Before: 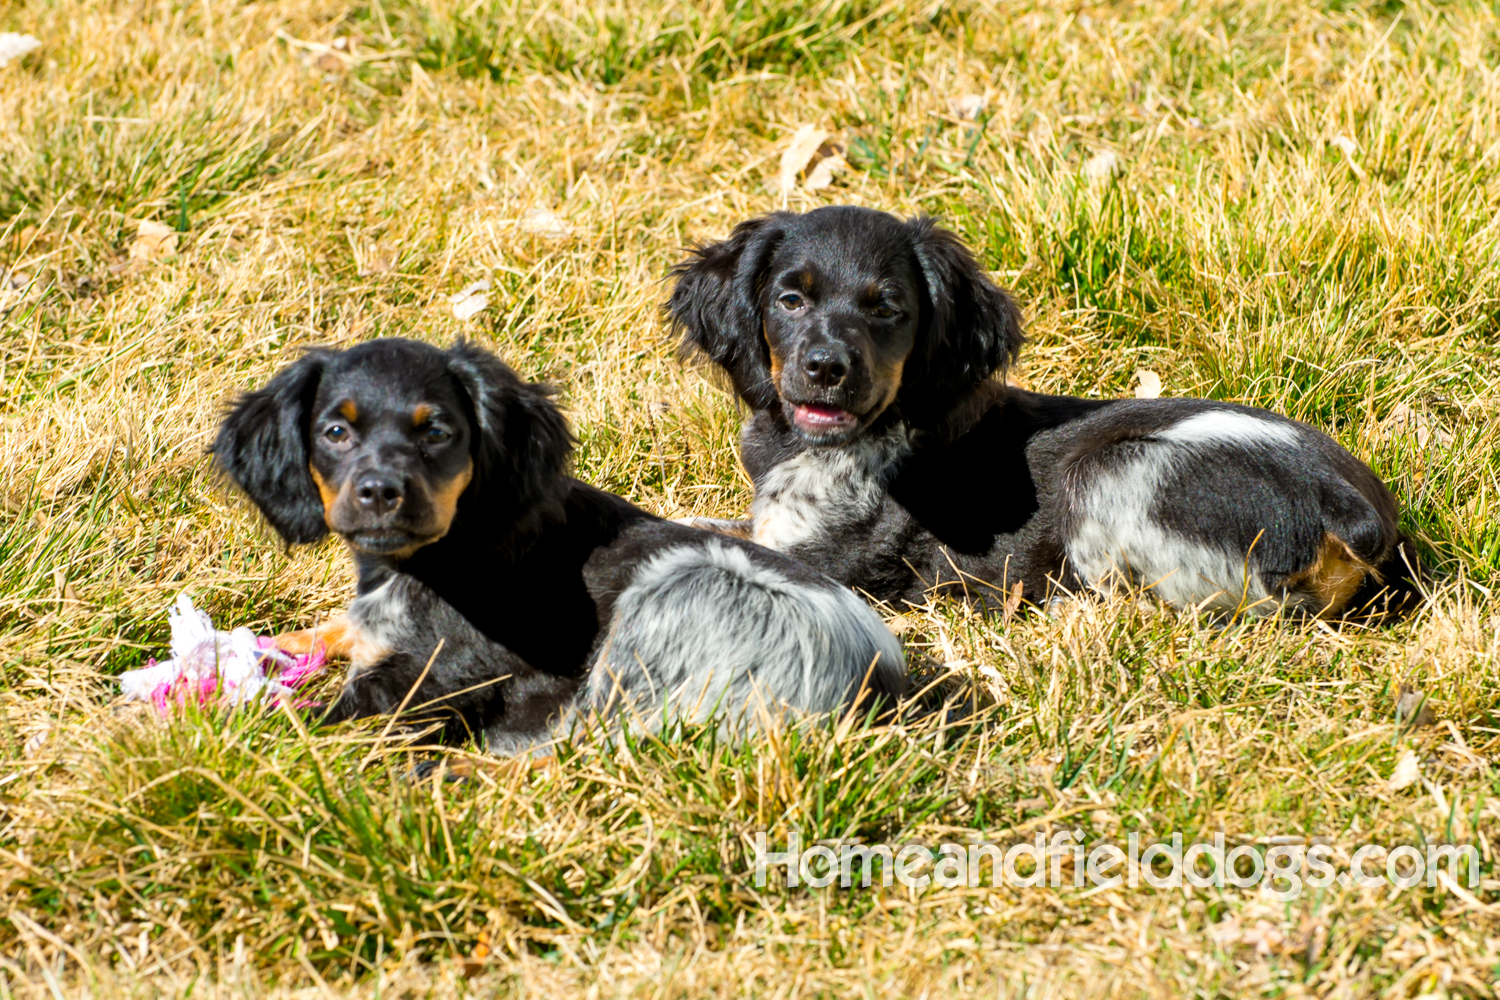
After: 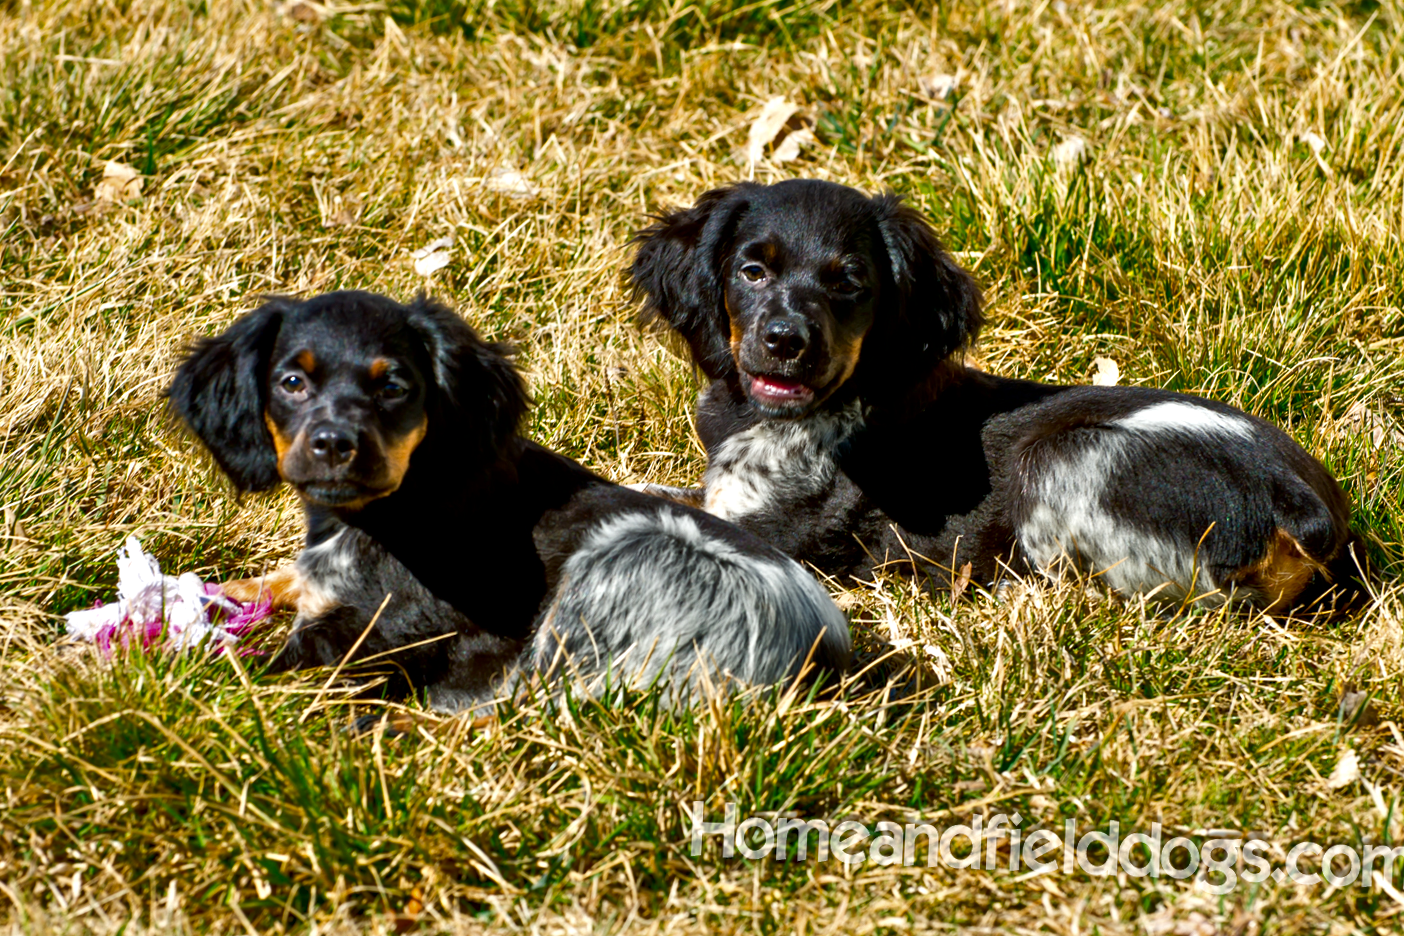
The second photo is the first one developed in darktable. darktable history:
contrast brightness saturation: brightness -0.535
crop and rotate: angle -2.65°
tone equalizer: -7 EV 0.156 EV, -6 EV 0.577 EV, -5 EV 1.11 EV, -4 EV 1.35 EV, -3 EV 1.16 EV, -2 EV 0.6 EV, -1 EV 0.168 EV, mask exposure compensation -0.511 EV
